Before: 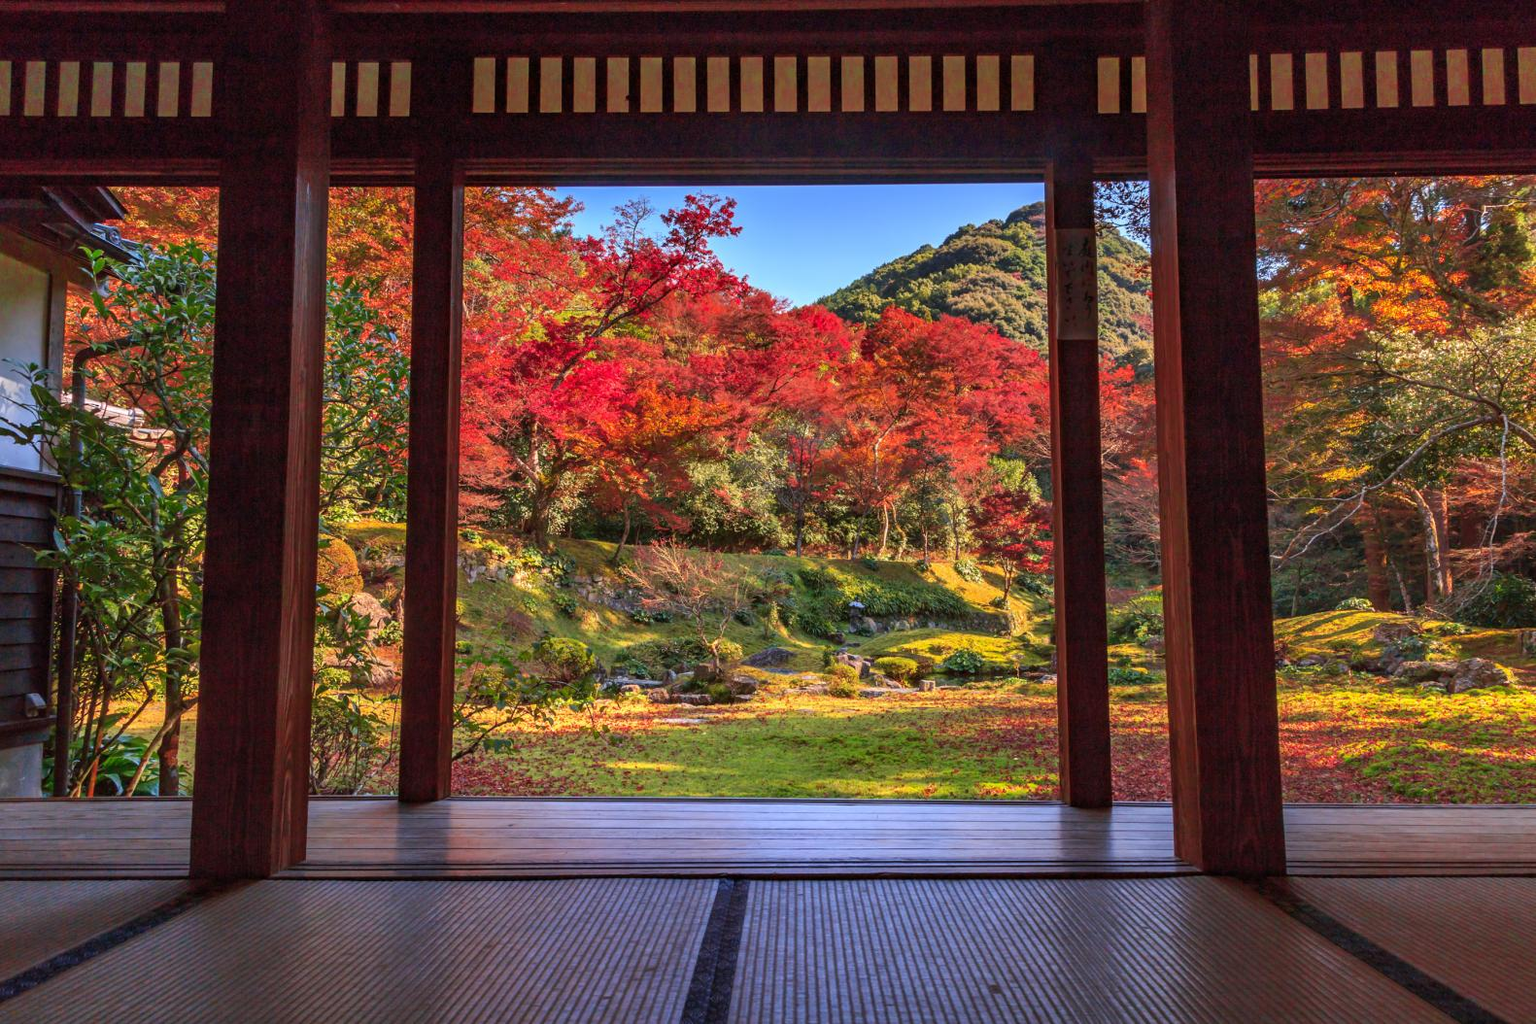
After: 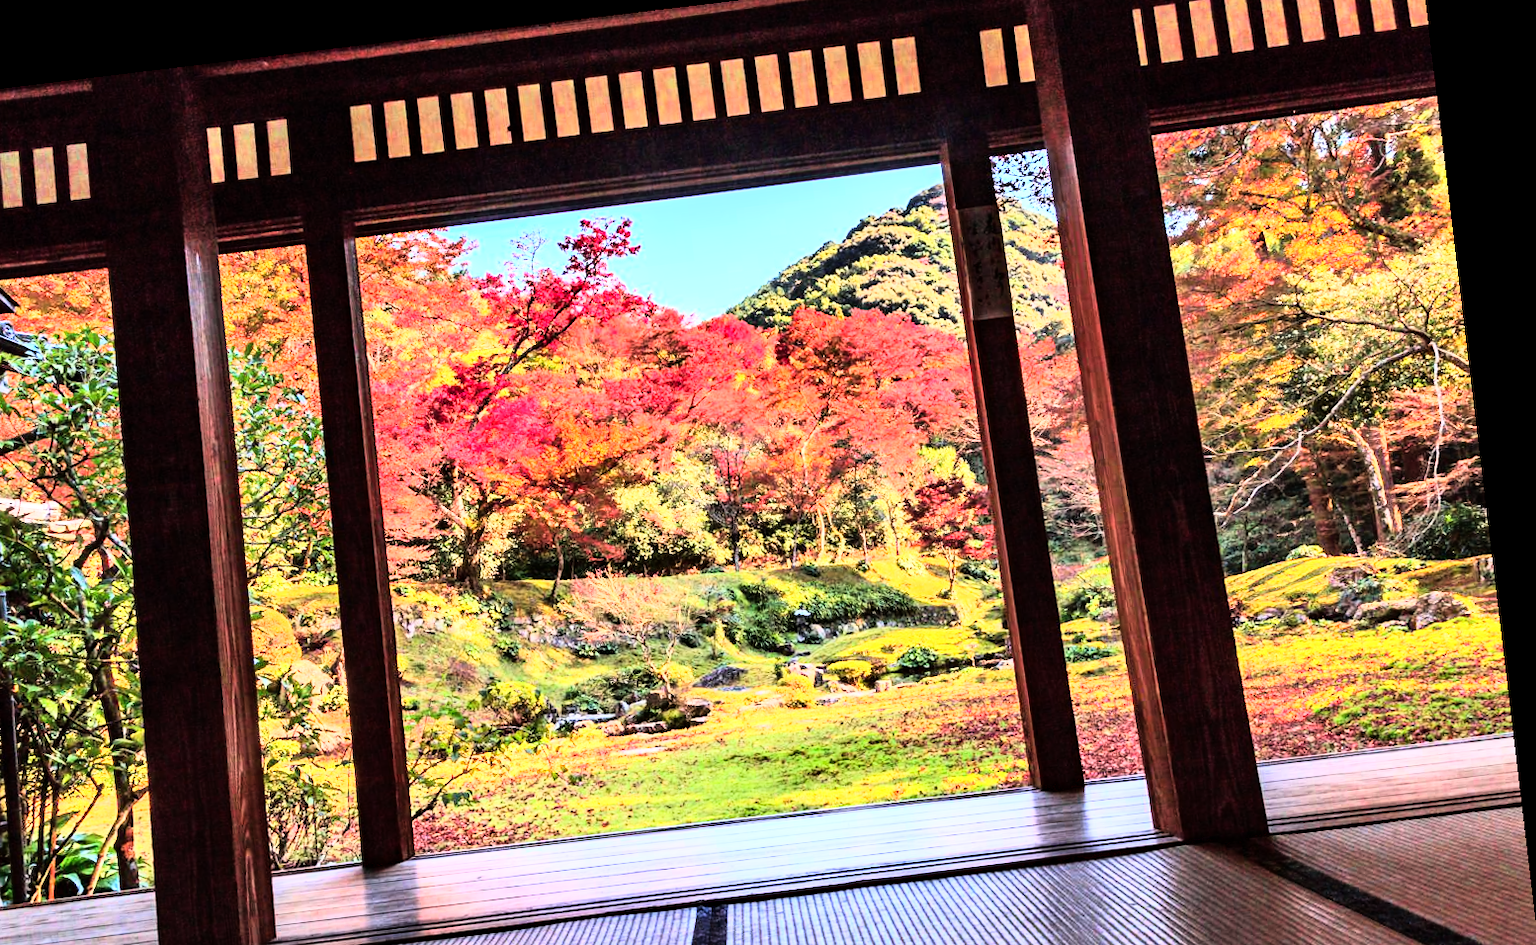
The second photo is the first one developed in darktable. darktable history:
rotate and perspective: rotation -6.83°, automatic cropping off
exposure: black level correction 0, exposure 0.7 EV, compensate exposure bias true, compensate highlight preservation false
crop: left 8.155%, top 6.611%, bottom 15.385%
rgb curve: curves: ch0 [(0, 0) (0.21, 0.15) (0.24, 0.21) (0.5, 0.75) (0.75, 0.96) (0.89, 0.99) (1, 1)]; ch1 [(0, 0.02) (0.21, 0.13) (0.25, 0.2) (0.5, 0.67) (0.75, 0.9) (0.89, 0.97) (1, 1)]; ch2 [(0, 0.02) (0.21, 0.13) (0.25, 0.2) (0.5, 0.67) (0.75, 0.9) (0.89, 0.97) (1, 1)], compensate middle gray true
contrast equalizer: y [[0.526, 0.53, 0.532, 0.532, 0.53, 0.525], [0.5 ×6], [0.5 ×6], [0 ×6], [0 ×6]]
